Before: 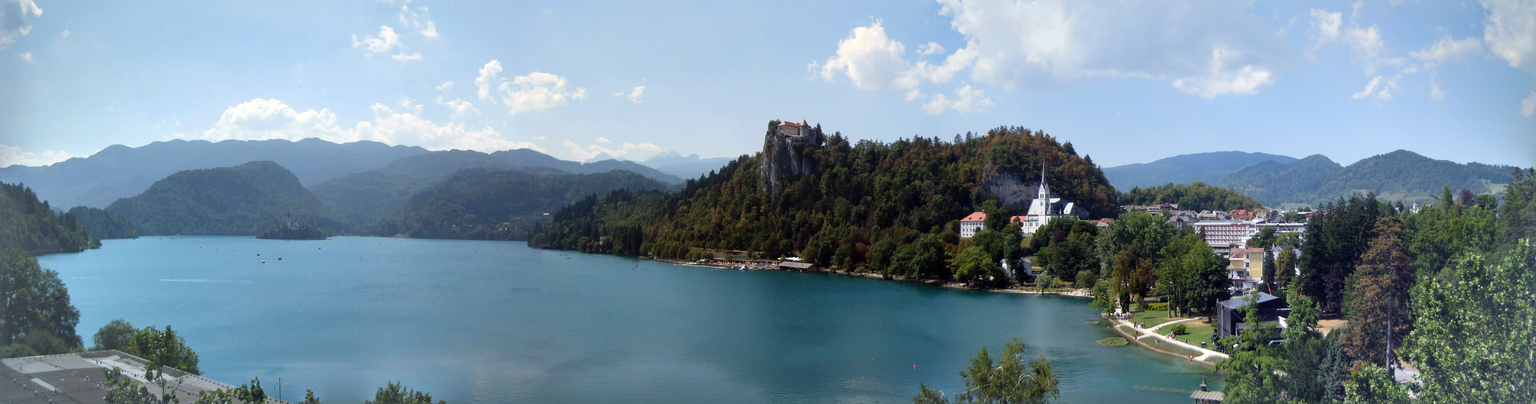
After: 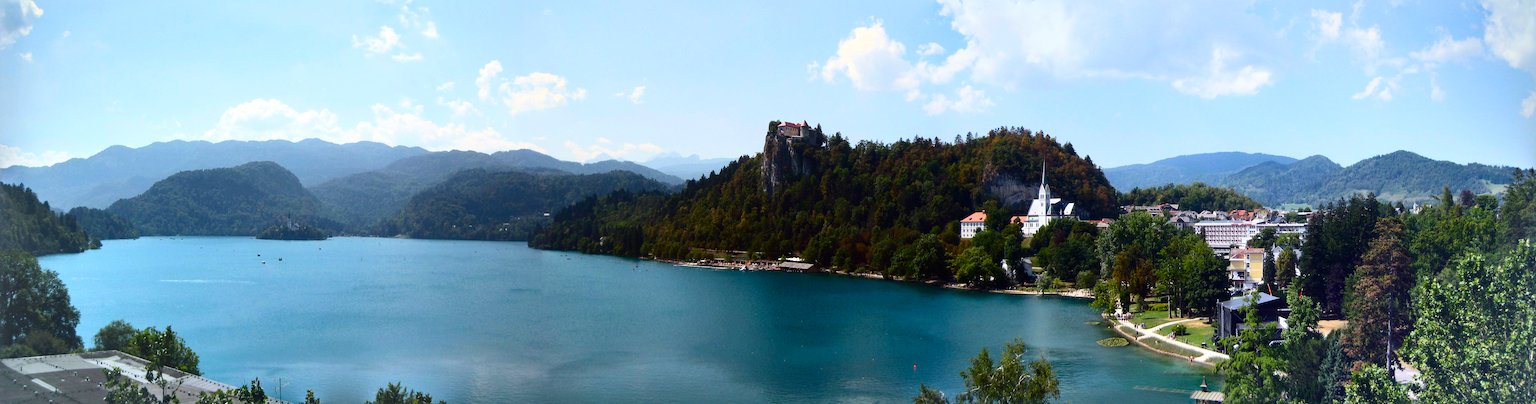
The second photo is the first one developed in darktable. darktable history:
contrast brightness saturation: contrast 0.28
exposure: black level correction -0.003, exposure 0.04 EV, compensate highlight preservation false
color balance rgb: perceptual saturation grading › global saturation 25%, global vibrance 20%
